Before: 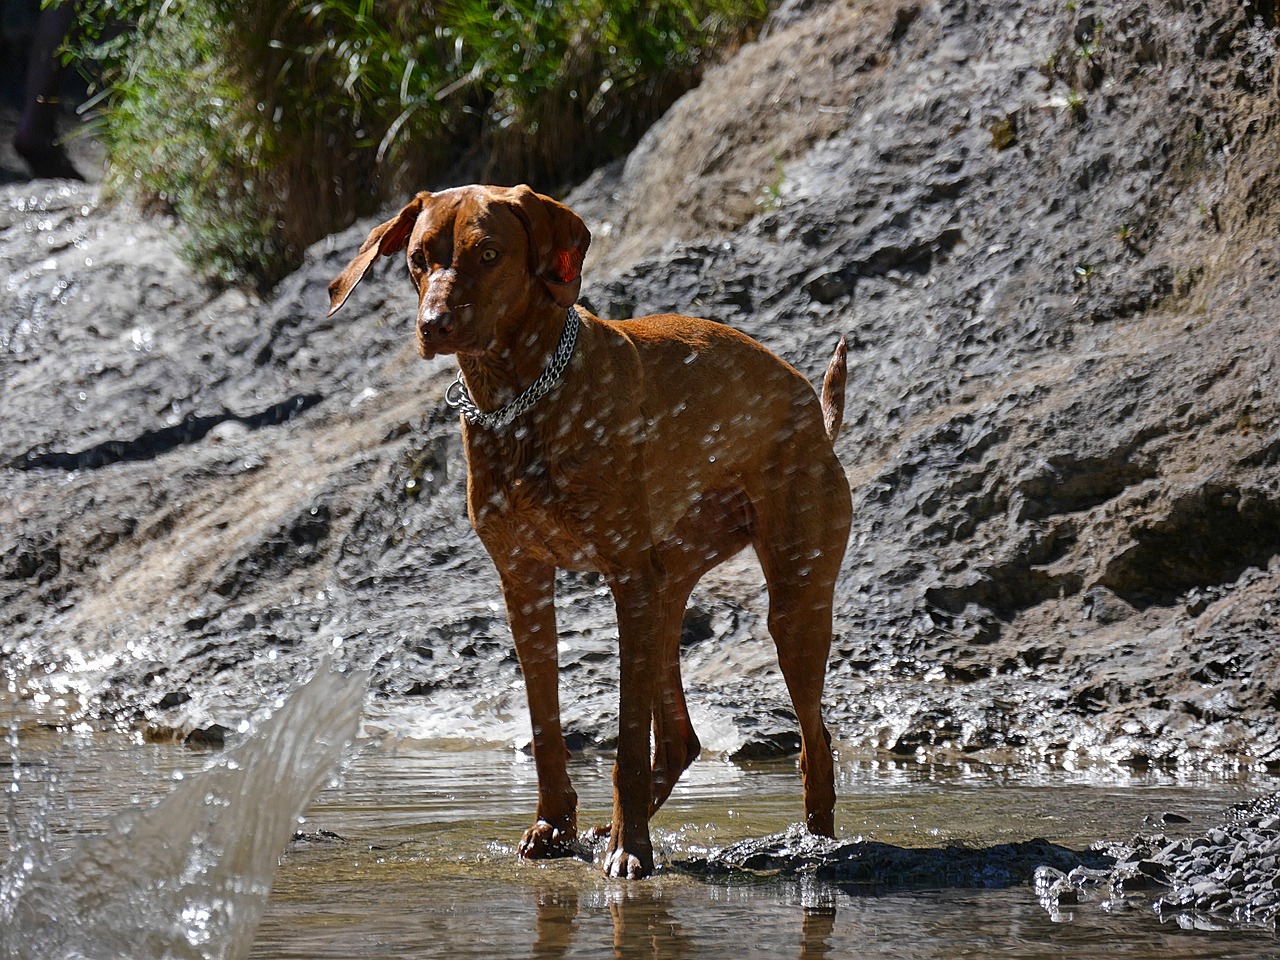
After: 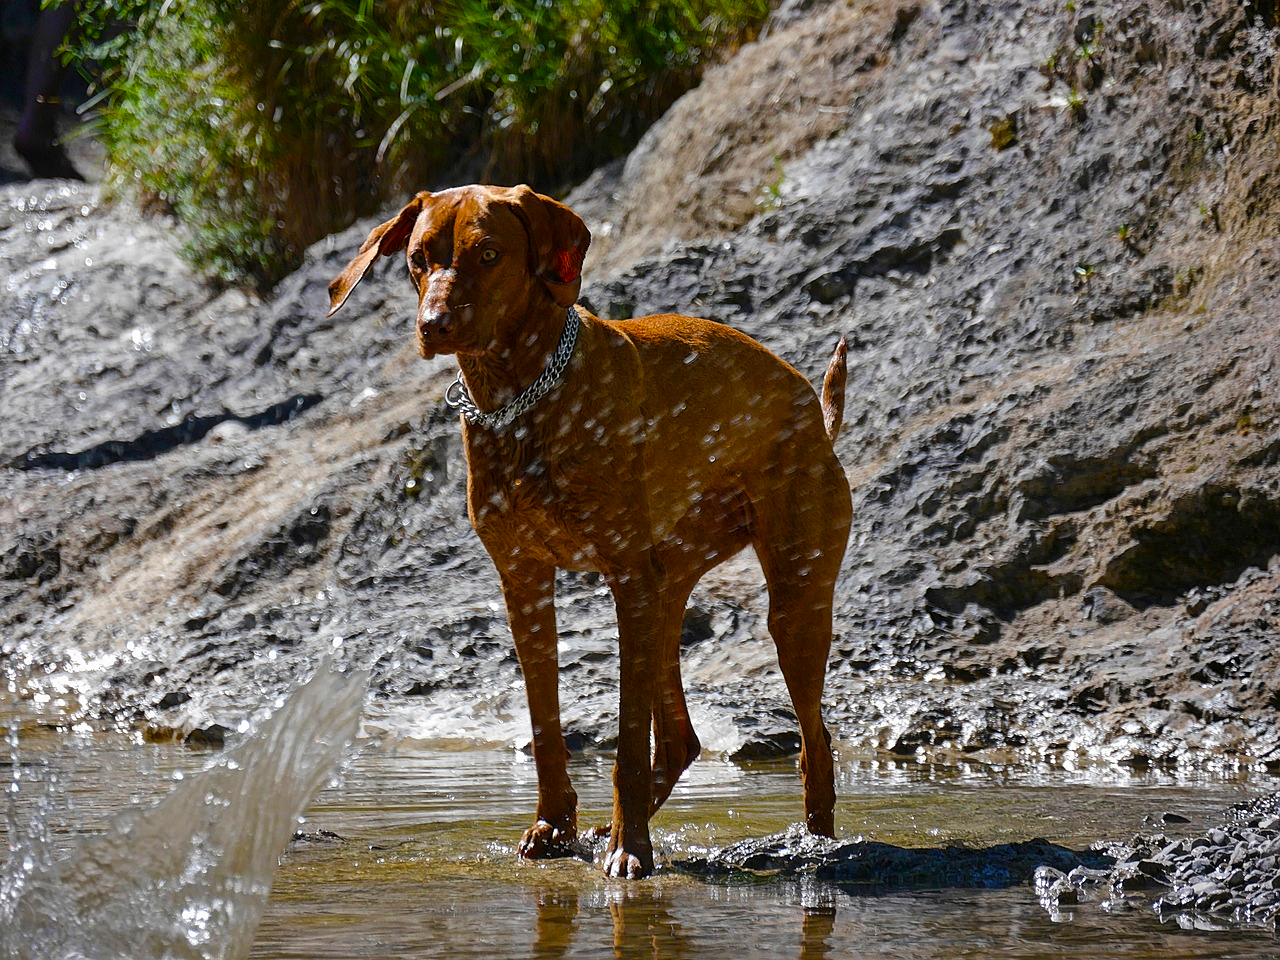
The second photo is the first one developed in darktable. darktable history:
color balance rgb: perceptual saturation grading › global saturation 23.863%, perceptual saturation grading › highlights -23.551%, perceptual saturation grading › mid-tones 24.279%, perceptual saturation grading › shadows 40.286%
